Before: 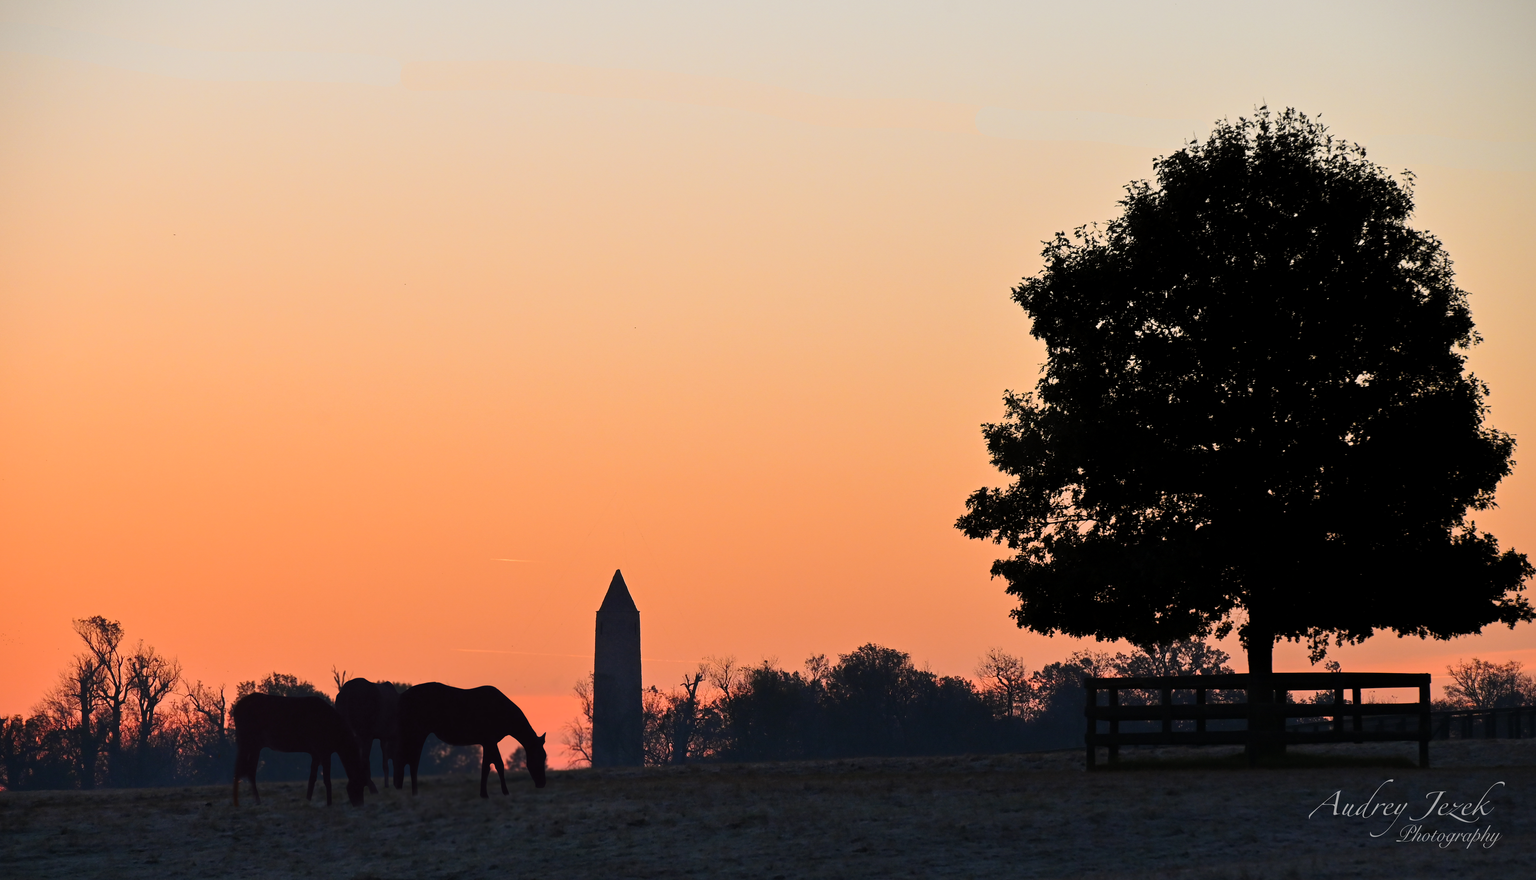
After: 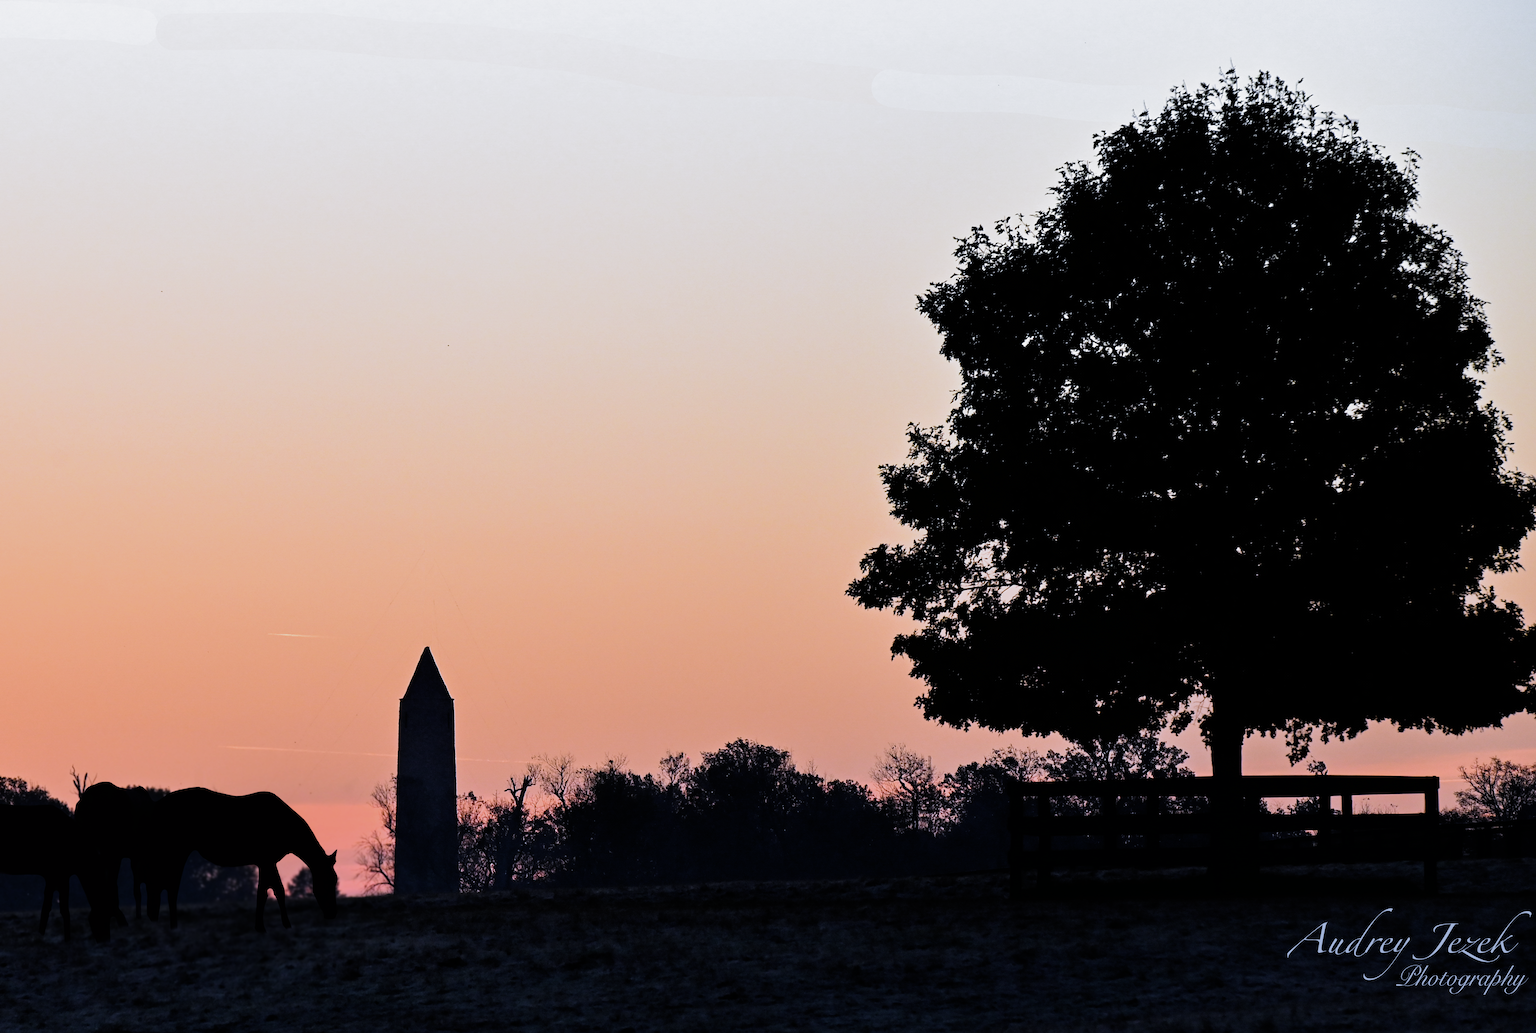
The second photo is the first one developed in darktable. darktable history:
white balance: red 0.871, blue 1.249
crop and rotate: left 17.959%, top 5.771%, right 1.742%
filmic rgb: black relative exposure -8.2 EV, white relative exposure 2.2 EV, threshold 3 EV, hardness 7.11, latitude 75%, contrast 1.325, highlights saturation mix -2%, shadows ↔ highlights balance 30%, preserve chrominance RGB euclidean norm, color science v5 (2021), contrast in shadows safe, contrast in highlights safe, enable highlight reconstruction true
